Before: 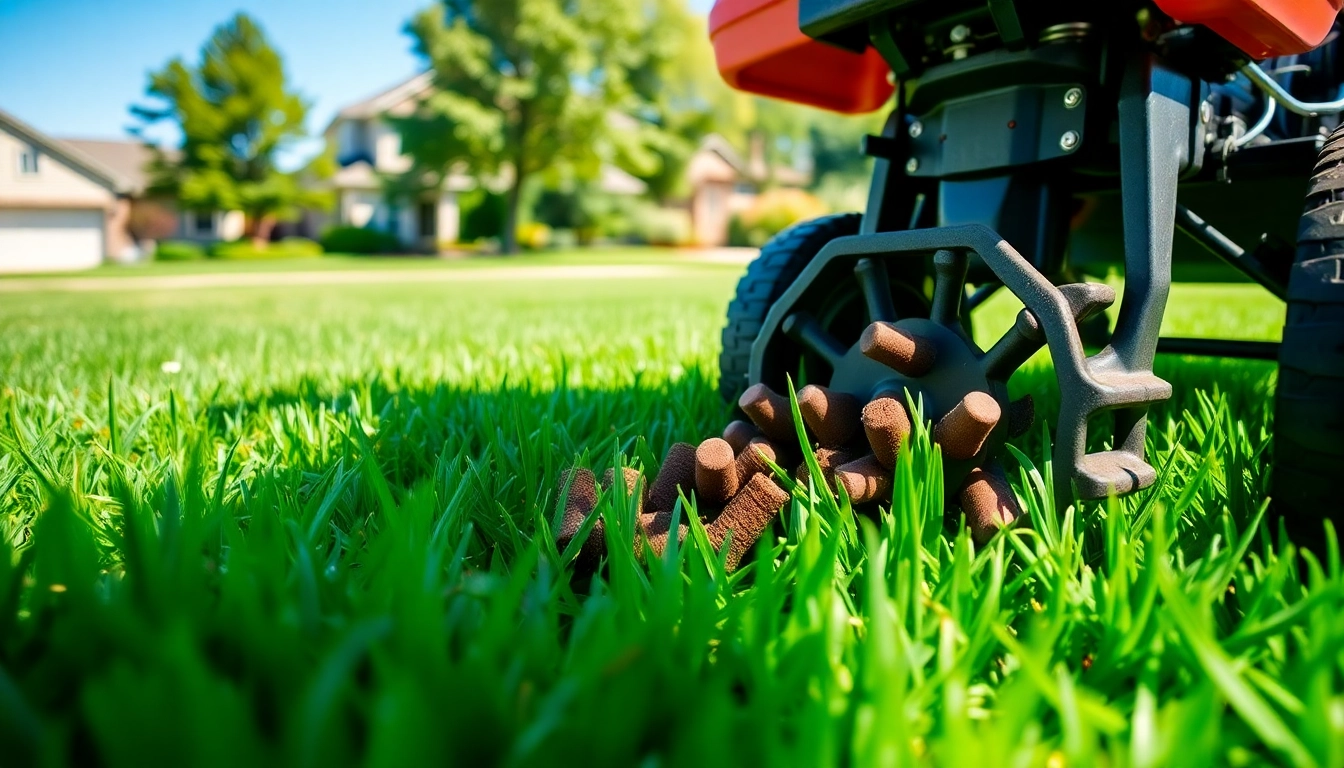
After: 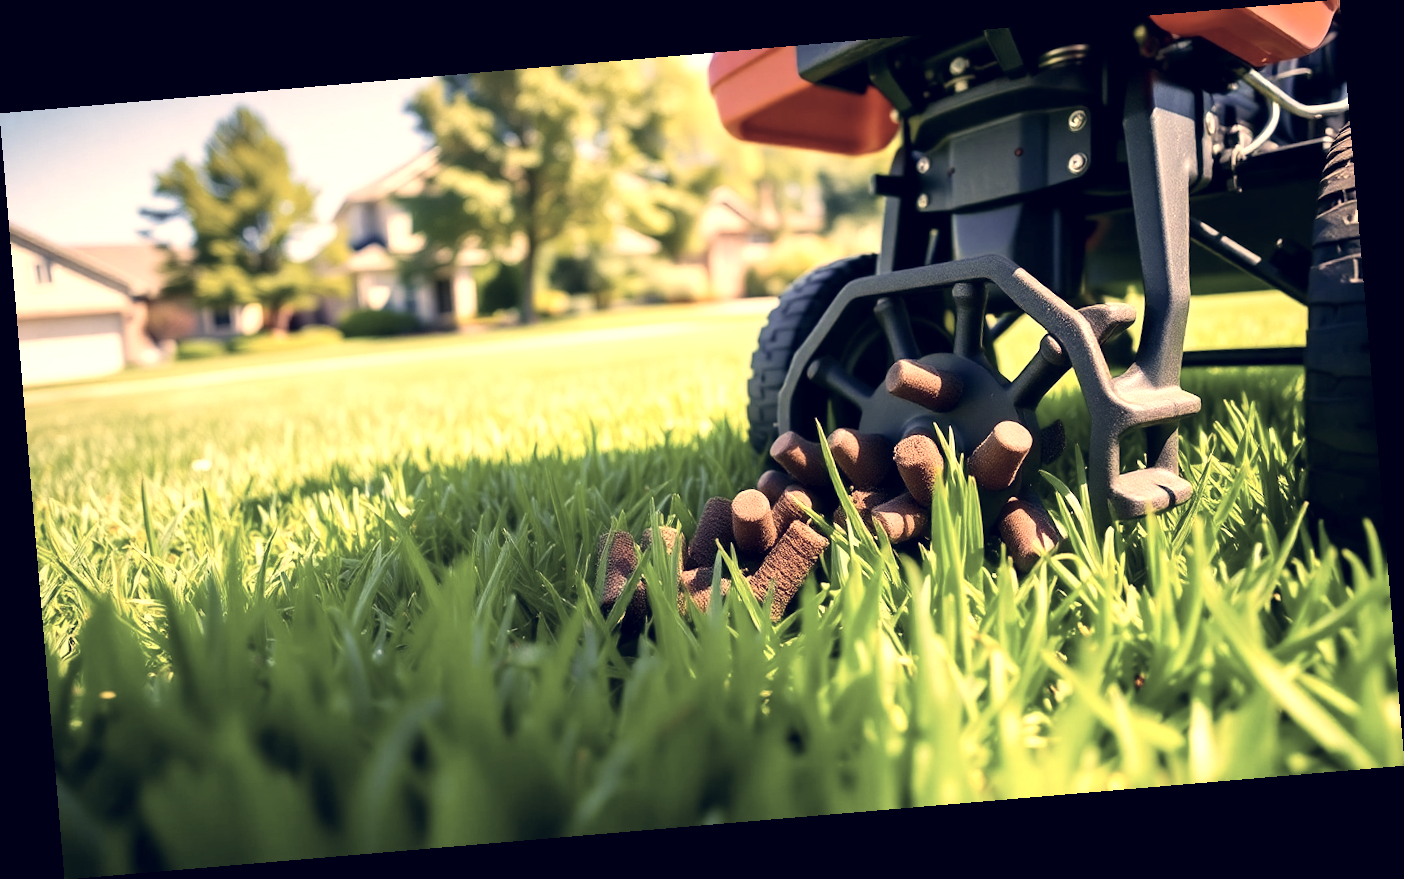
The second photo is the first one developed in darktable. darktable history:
color correction: highlights a* 19.59, highlights b* 27.49, shadows a* 3.46, shadows b* -17.28, saturation 0.73
exposure: exposure 0.556 EV, compensate highlight preservation false
rotate and perspective: rotation -4.86°, automatic cropping off
contrast brightness saturation: contrast 0.1, saturation -0.3
